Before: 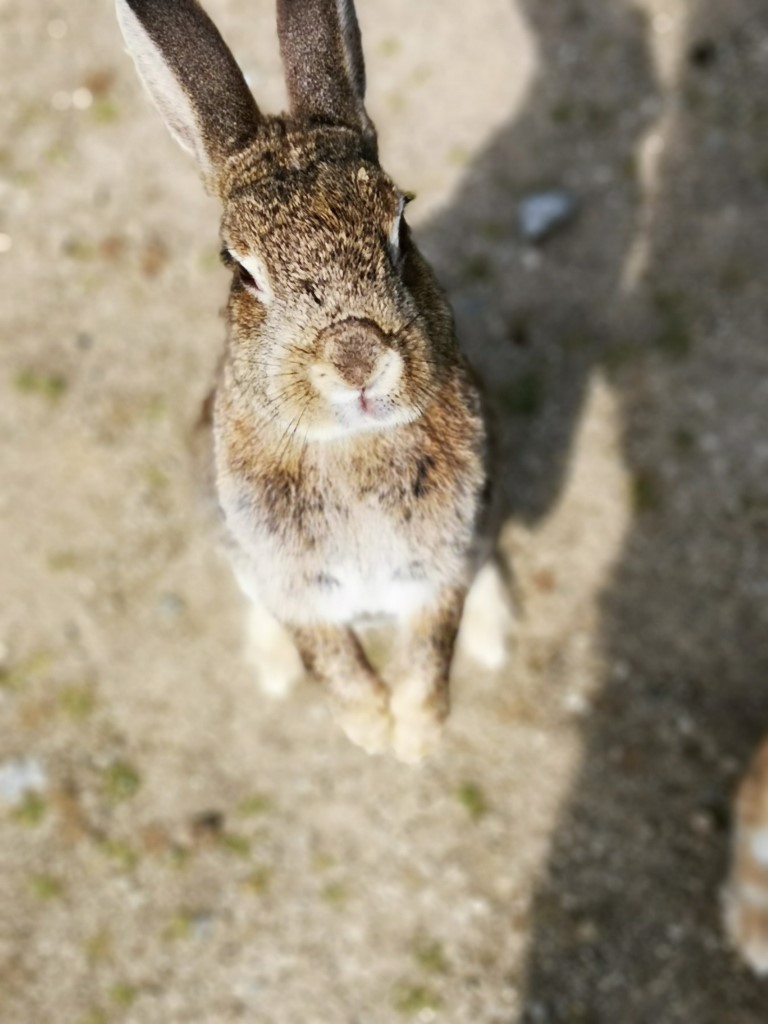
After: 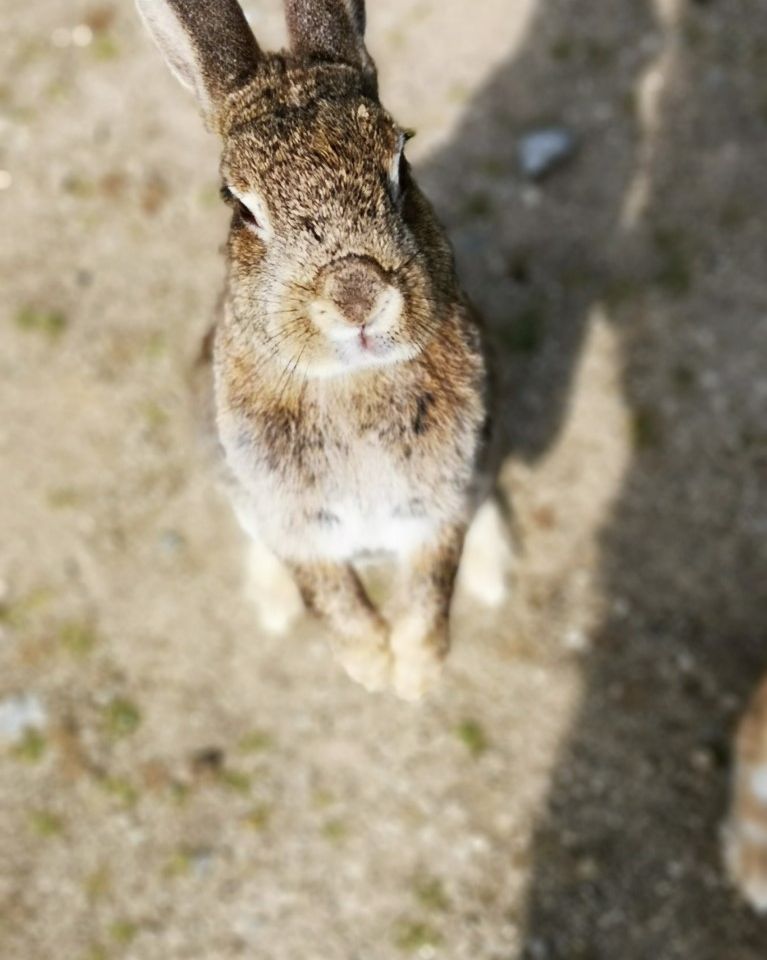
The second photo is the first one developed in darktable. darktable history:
crop and rotate: top 6.213%
